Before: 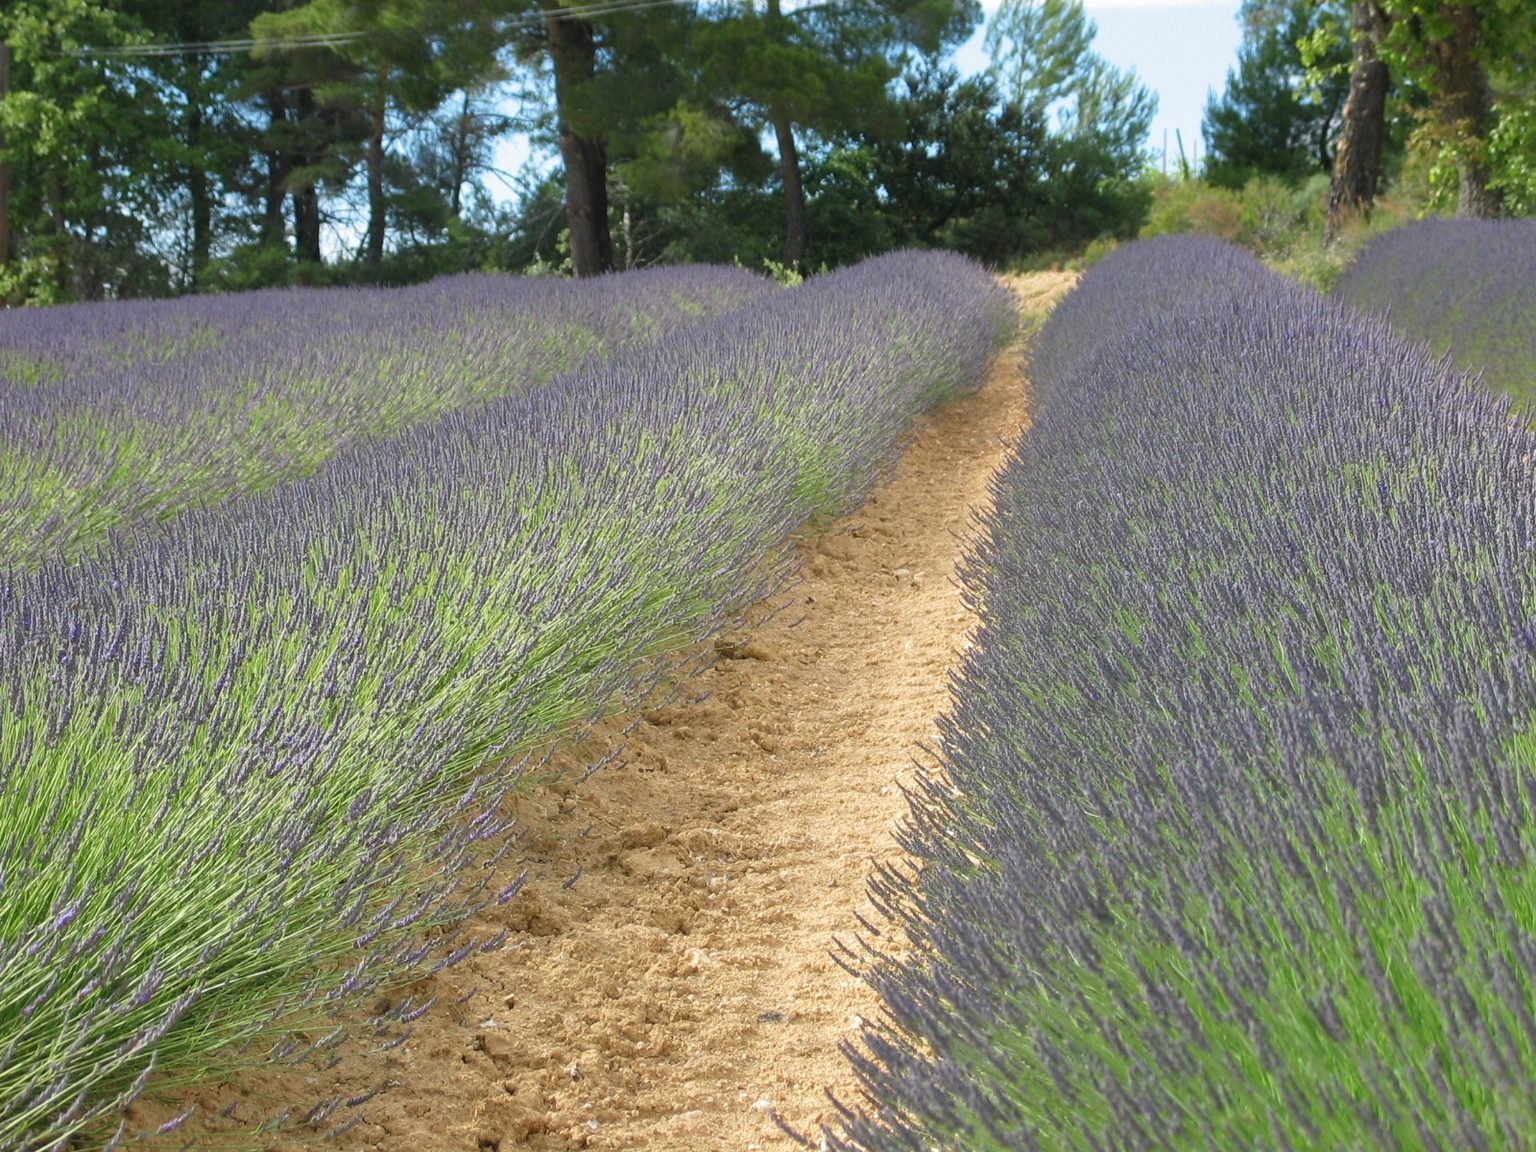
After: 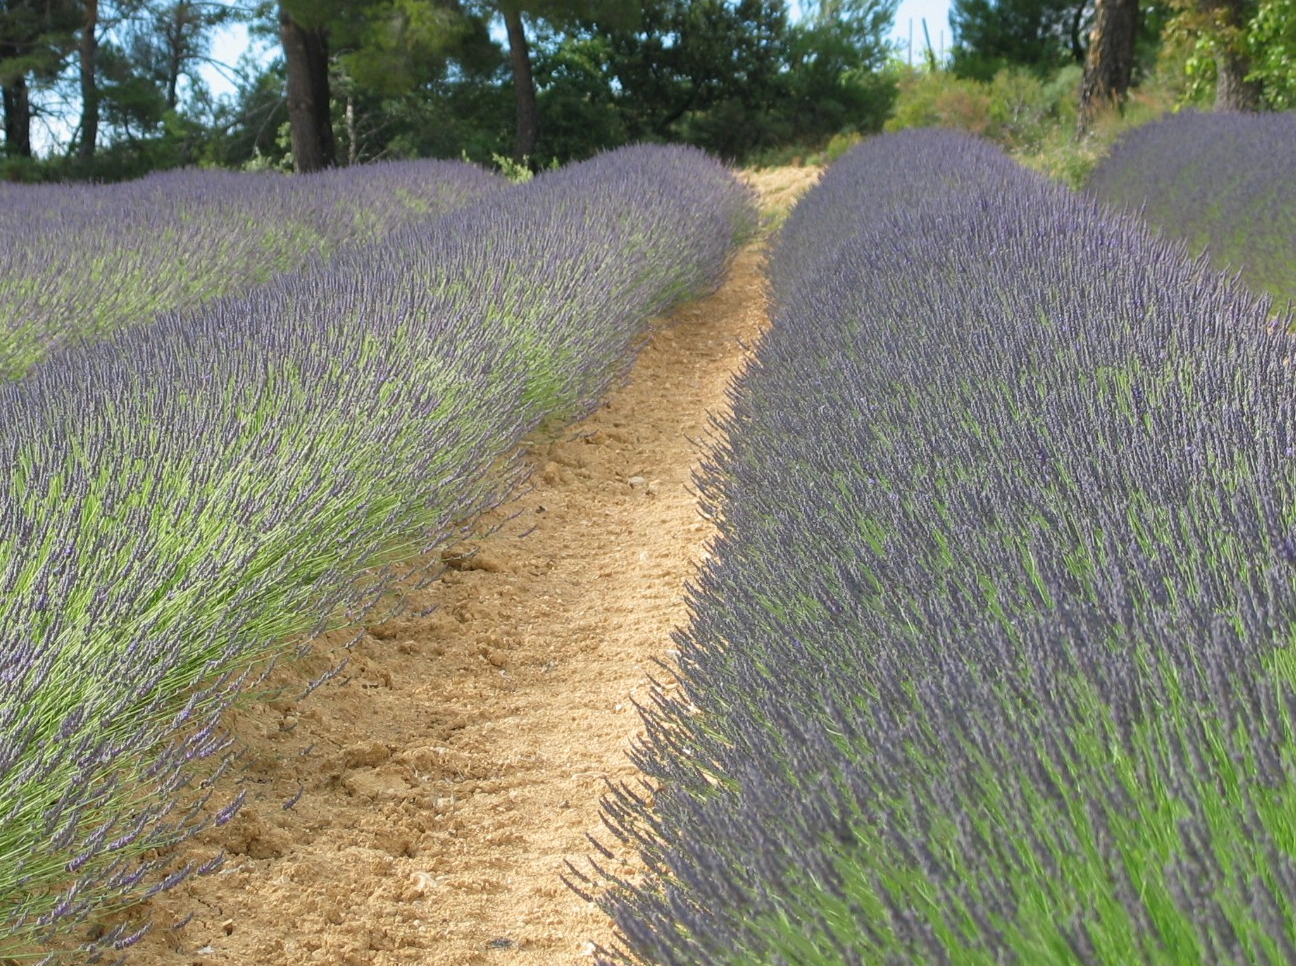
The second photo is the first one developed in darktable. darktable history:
crop: left 18.992%, top 9.71%, right 0%, bottom 9.78%
